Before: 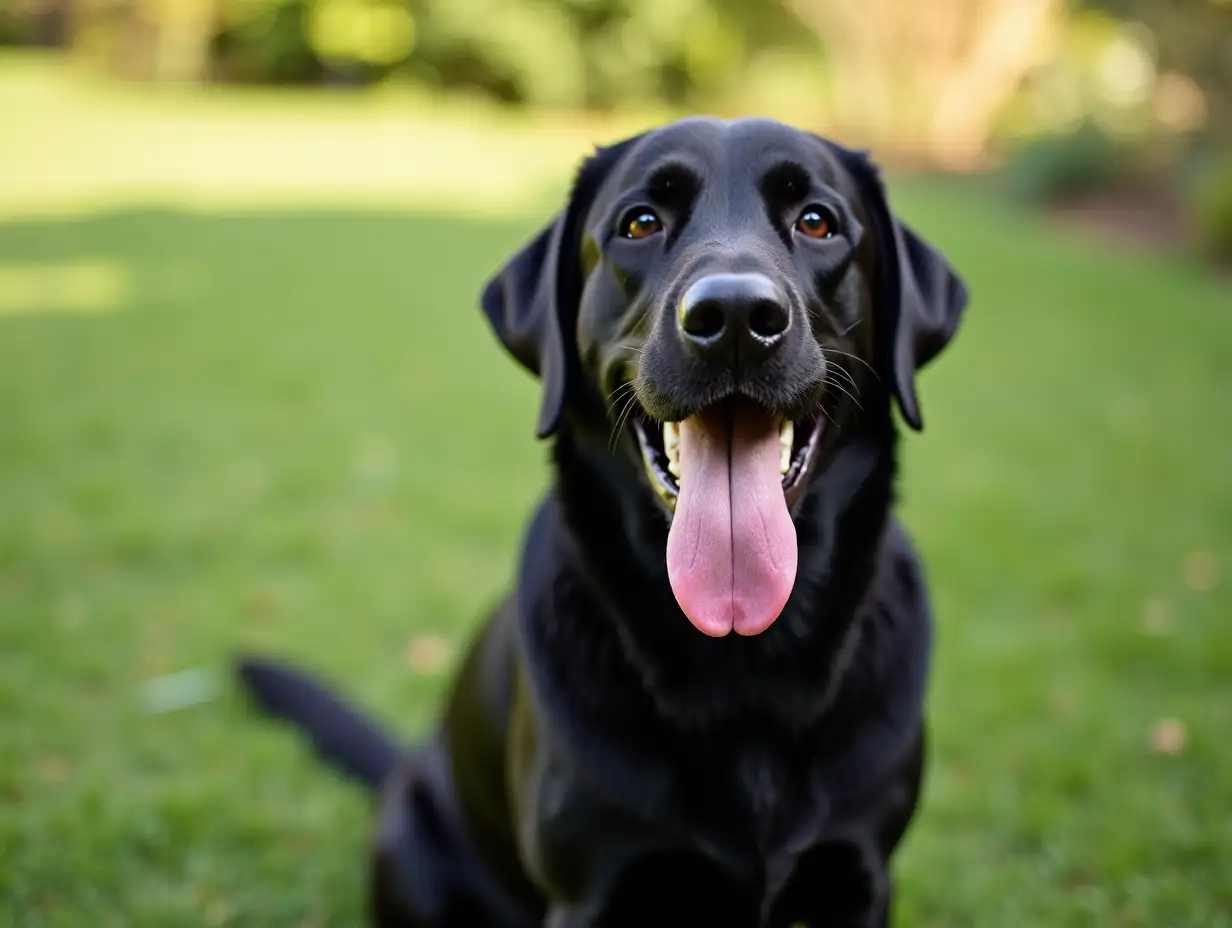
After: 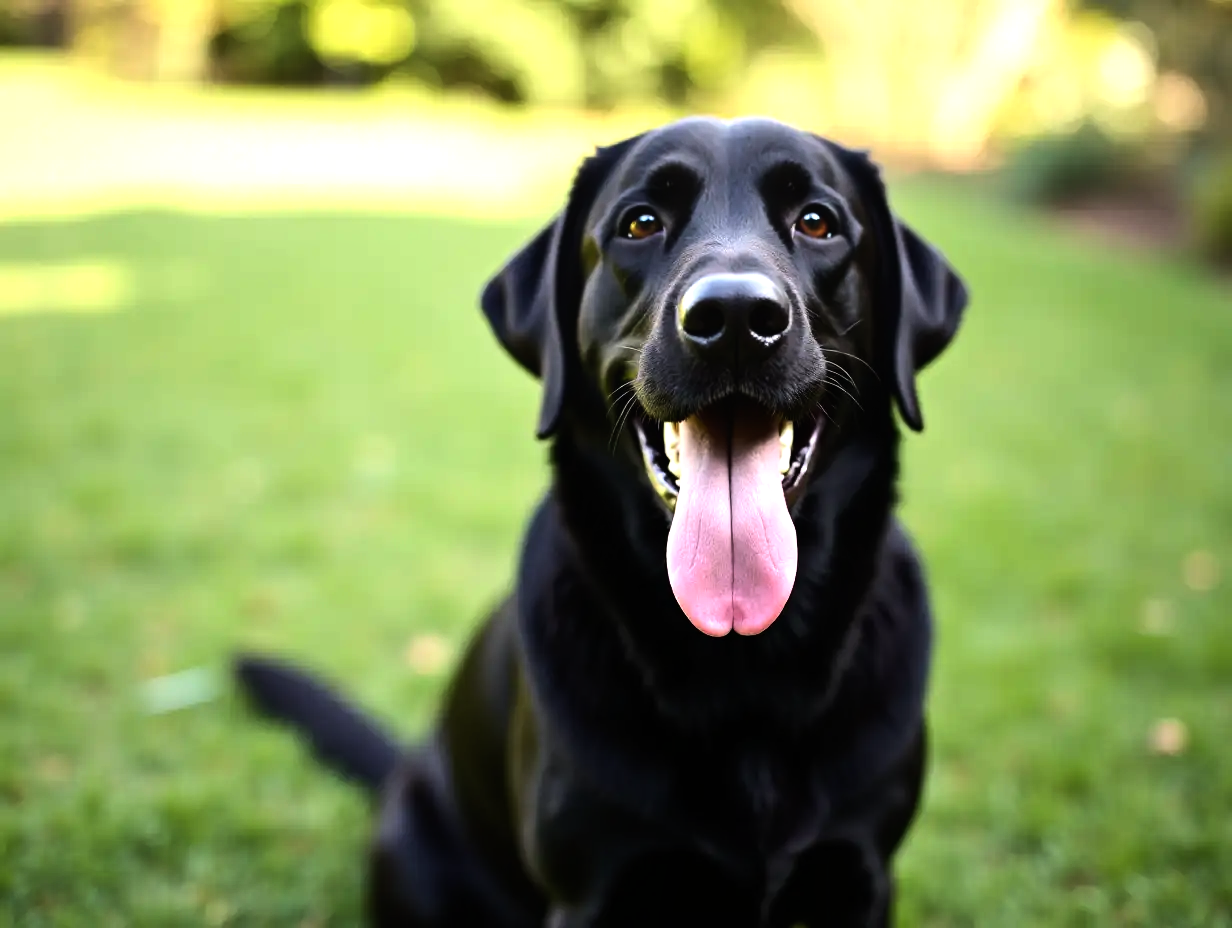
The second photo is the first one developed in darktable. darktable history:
tone equalizer: -8 EV -1.12 EV, -7 EV -1.04 EV, -6 EV -0.885 EV, -5 EV -0.58 EV, -3 EV 0.591 EV, -2 EV 0.851 EV, -1 EV 0.987 EV, +0 EV 1.08 EV, edges refinement/feathering 500, mask exposure compensation -1.57 EV, preserve details no
contrast equalizer: octaves 7, y [[0.601, 0.6, 0.598, 0.598, 0.6, 0.601], [0.5 ×6], [0.5 ×6], [0 ×6], [0 ×6]], mix -0.197
